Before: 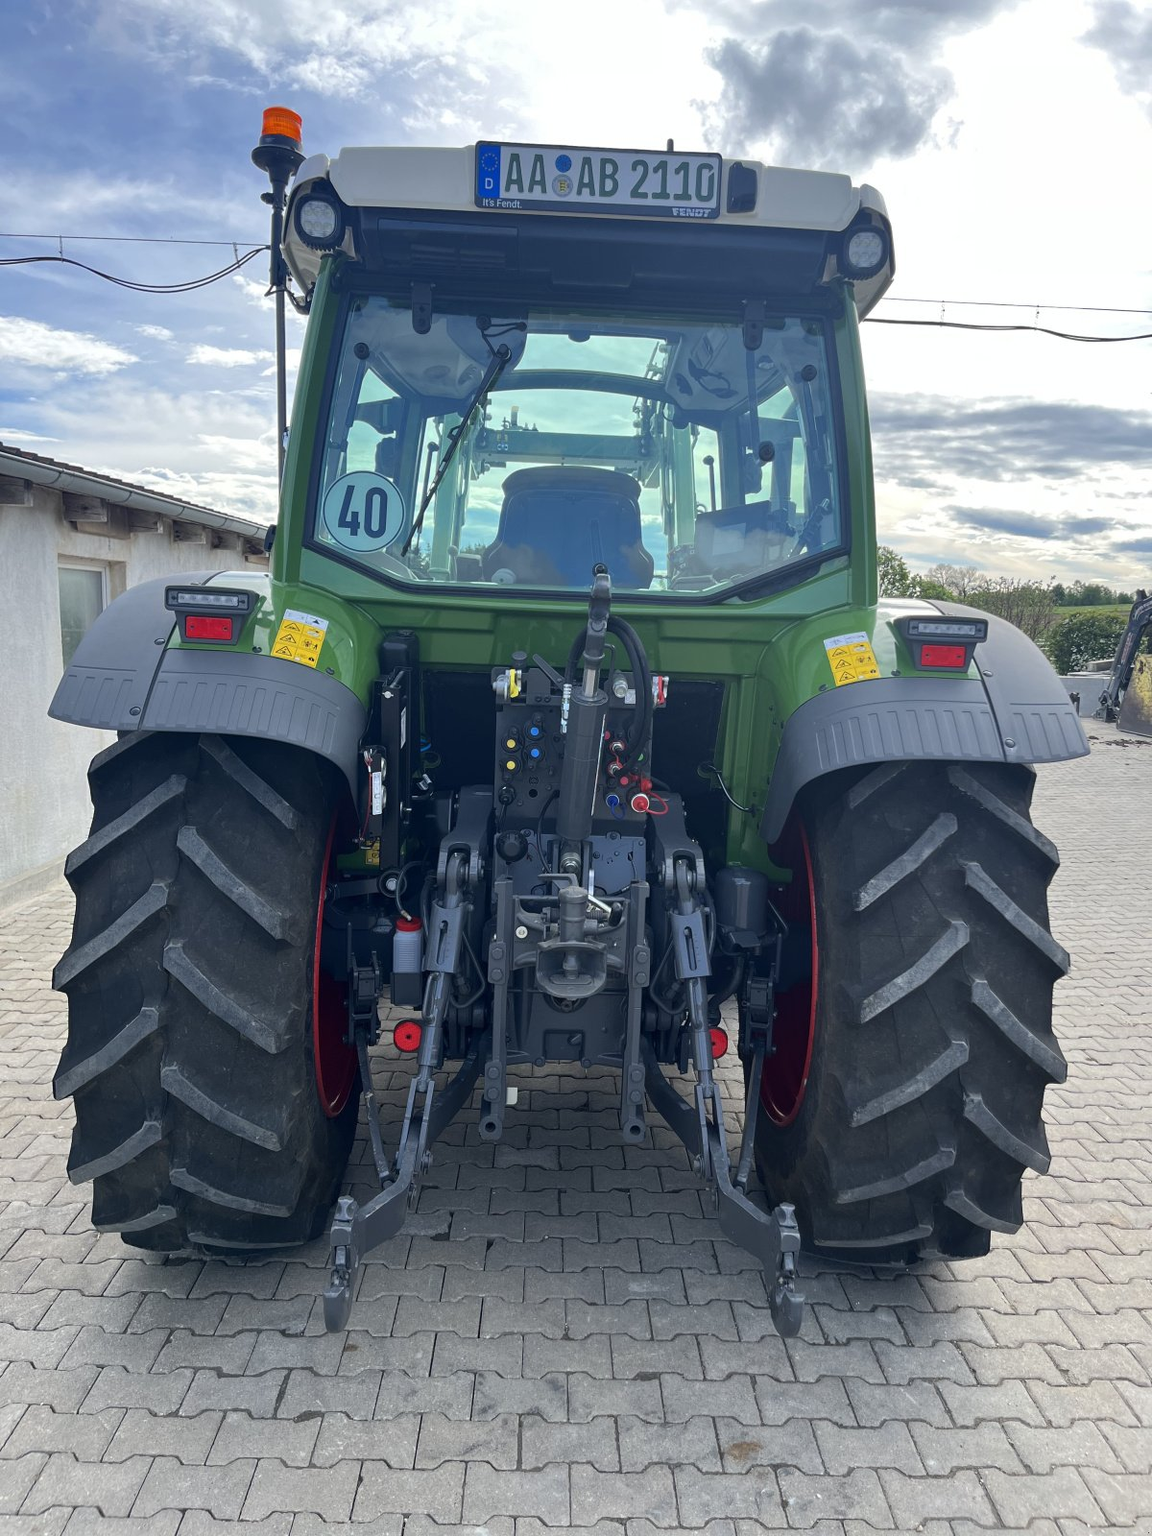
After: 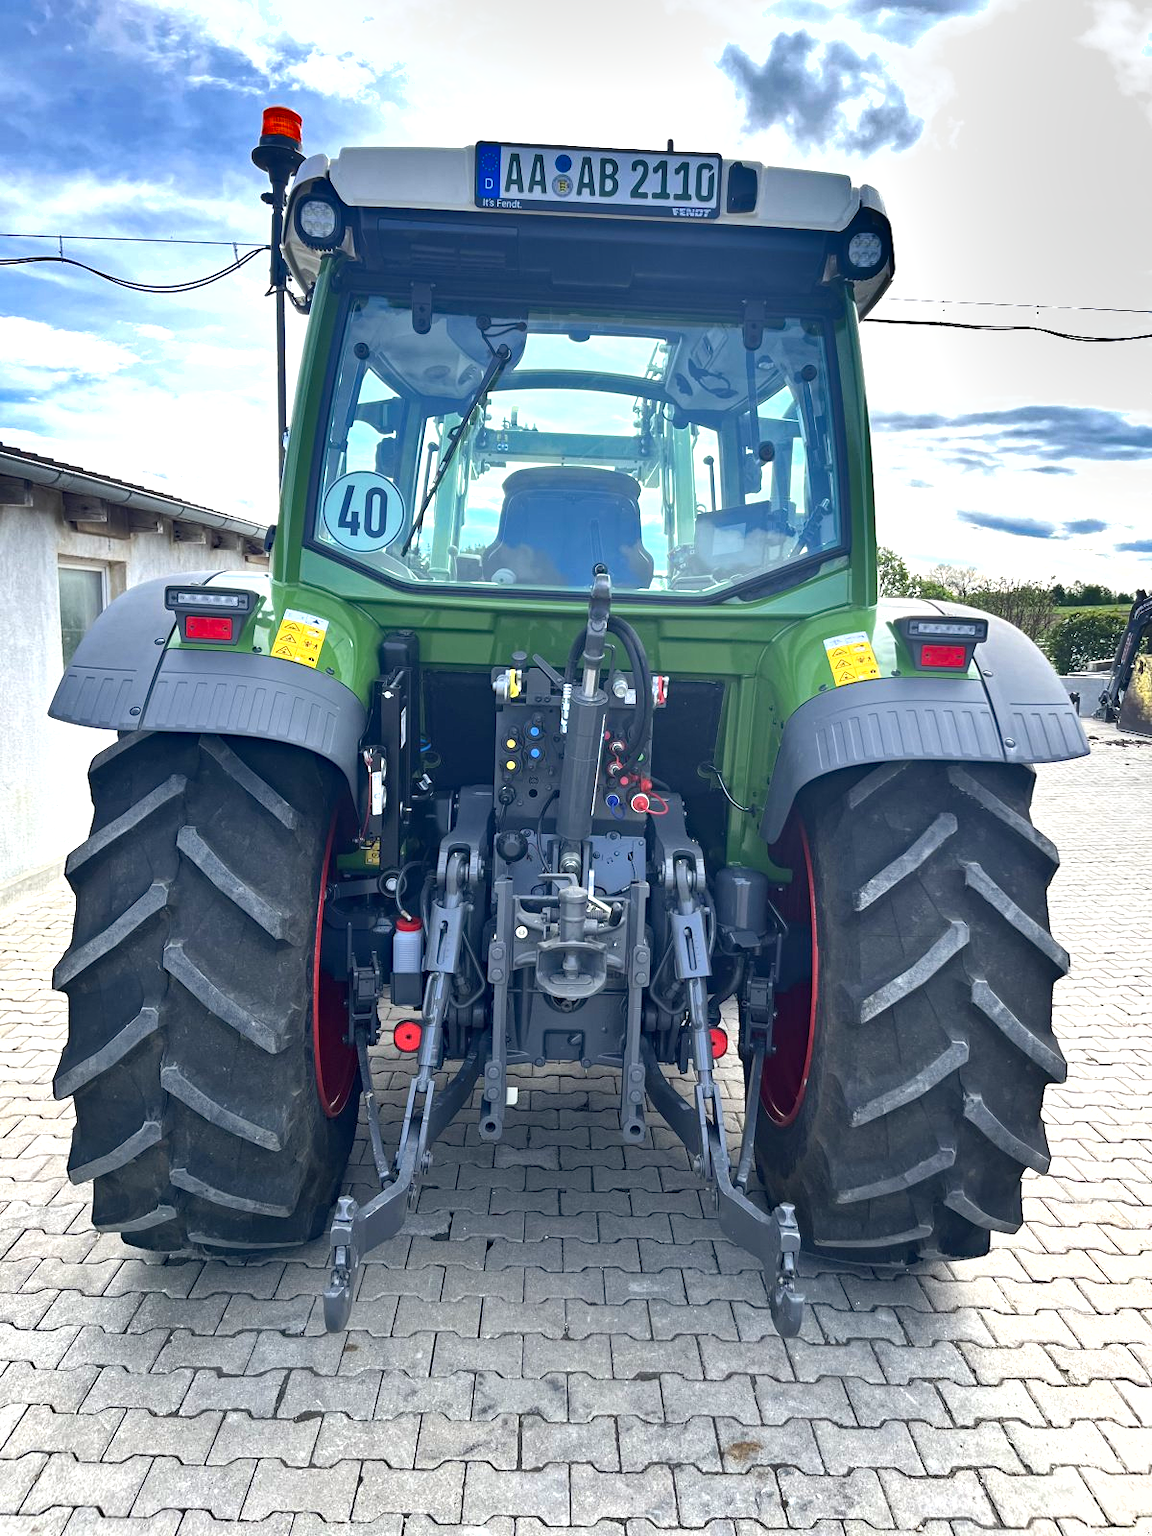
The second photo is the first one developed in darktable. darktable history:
shadows and highlights: radius 132.3, soften with gaussian
exposure: black level correction 0, exposure 1.001 EV, compensate highlight preservation false
haze removal: compatibility mode true, adaptive false
